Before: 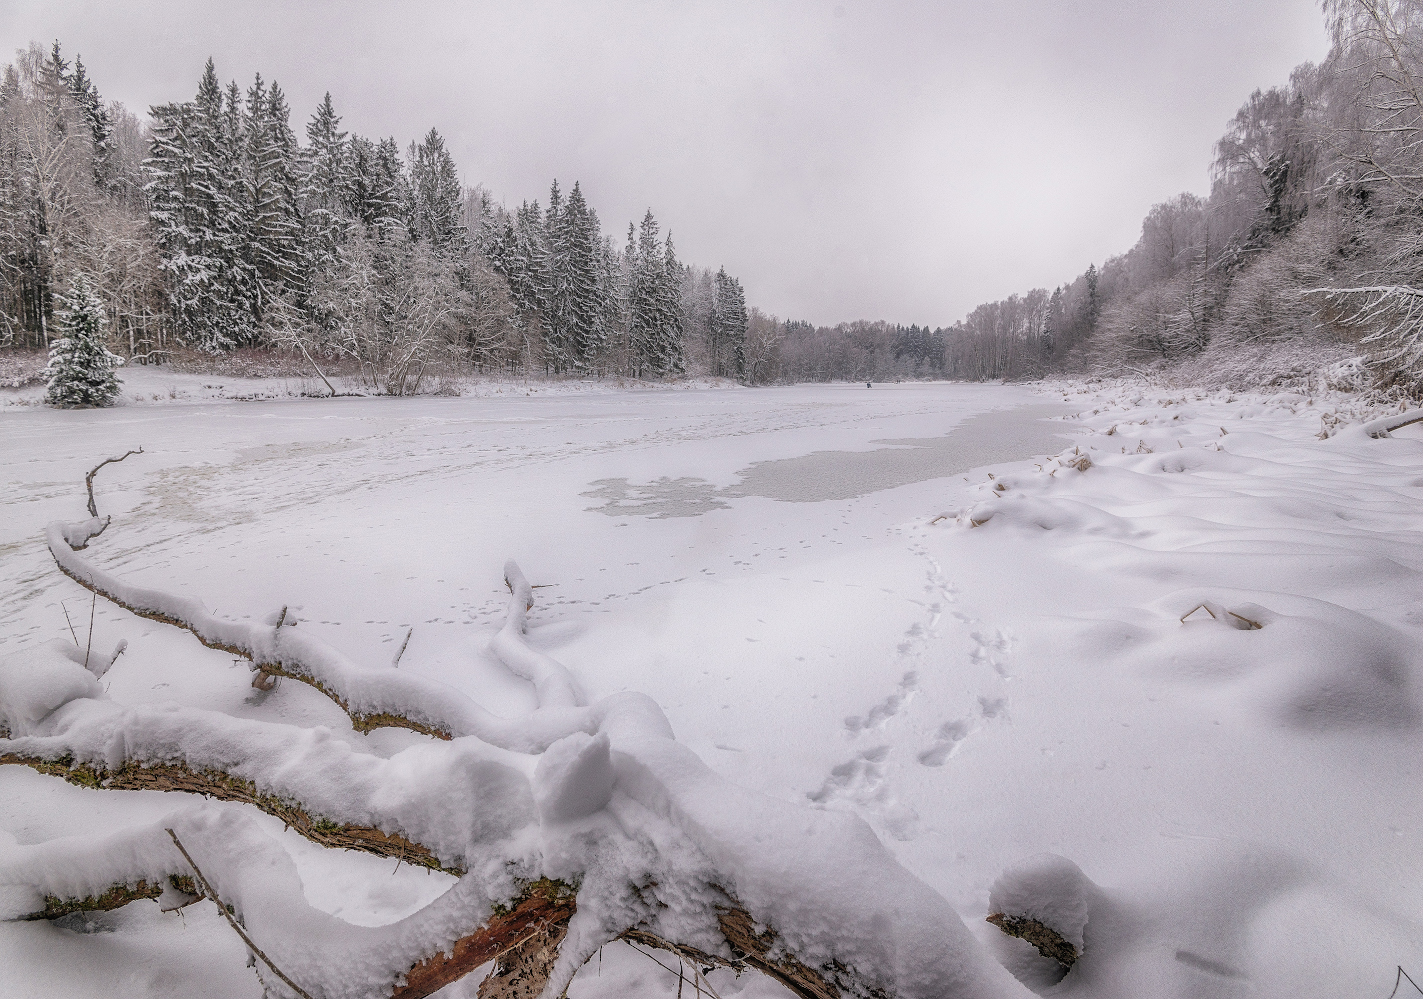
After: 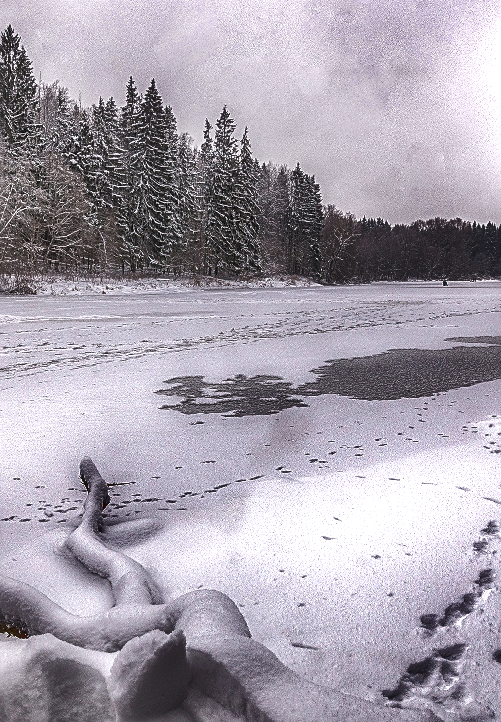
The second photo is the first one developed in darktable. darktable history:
local contrast: detail 115%
color correction: highlights b* 0.051, saturation 0.978
exposure: black level correction -0.002, exposure 0.53 EV, compensate exposure bias true, compensate highlight preservation false
crop and rotate: left 29.929%, top 10.282%, right 34.8%, bottom 17.387%
shadows and highlights: shadows 19.09, highlights -84.25, soften with gaussian
sharpen: on, module defaults
contrast brightness saturation: saturation -0.058
